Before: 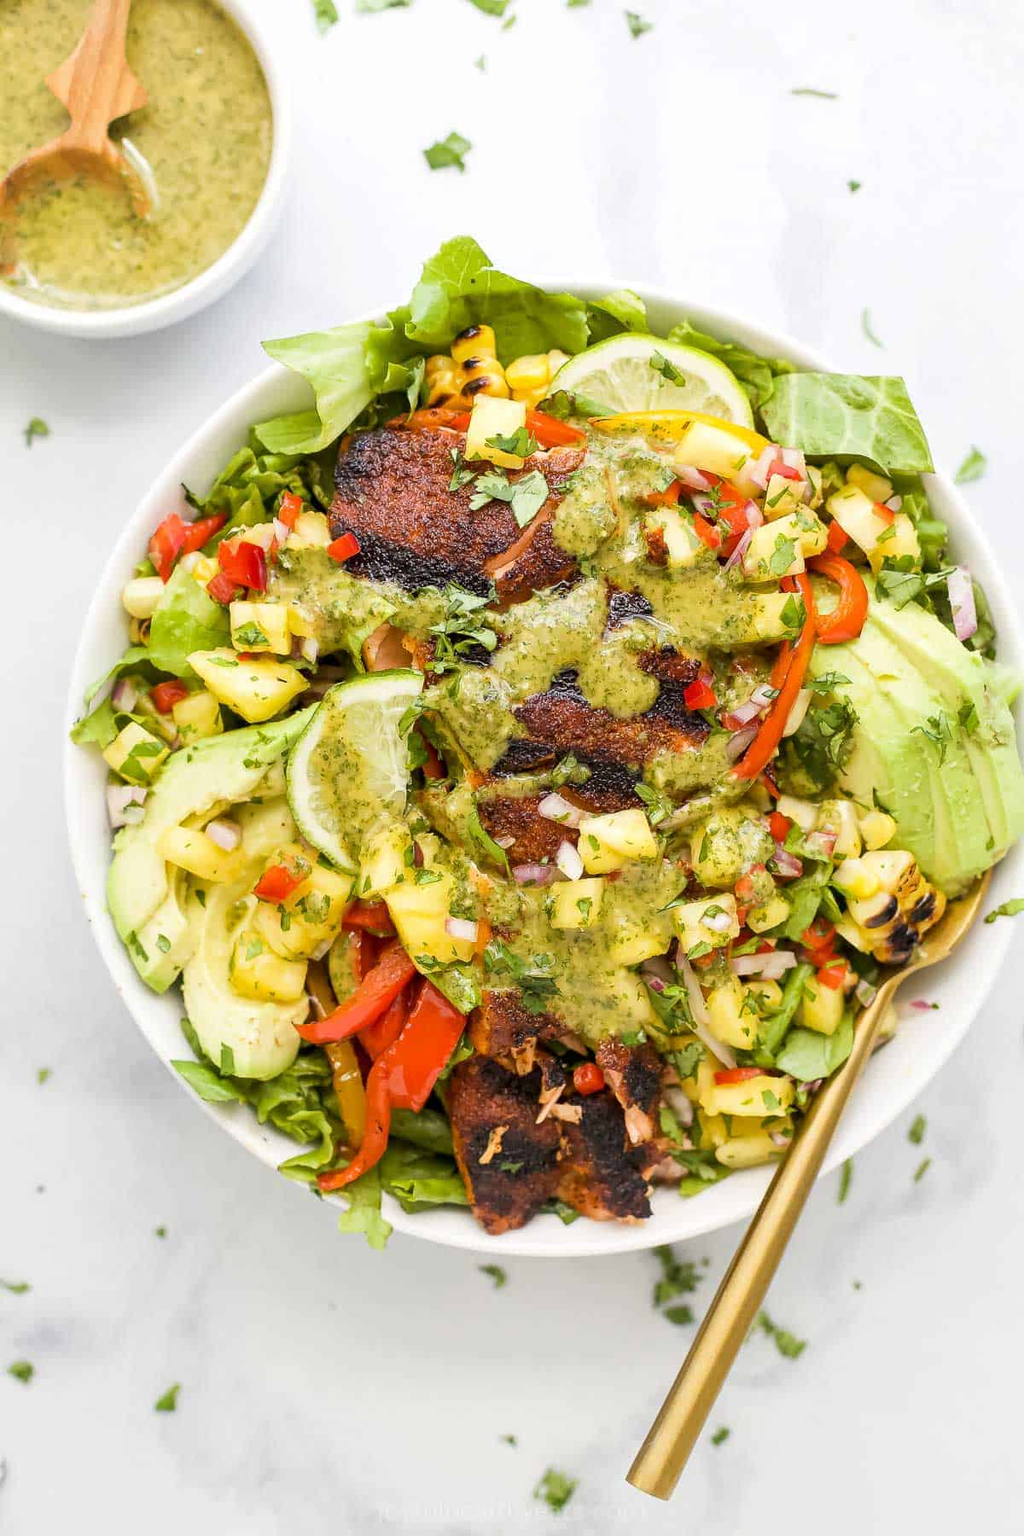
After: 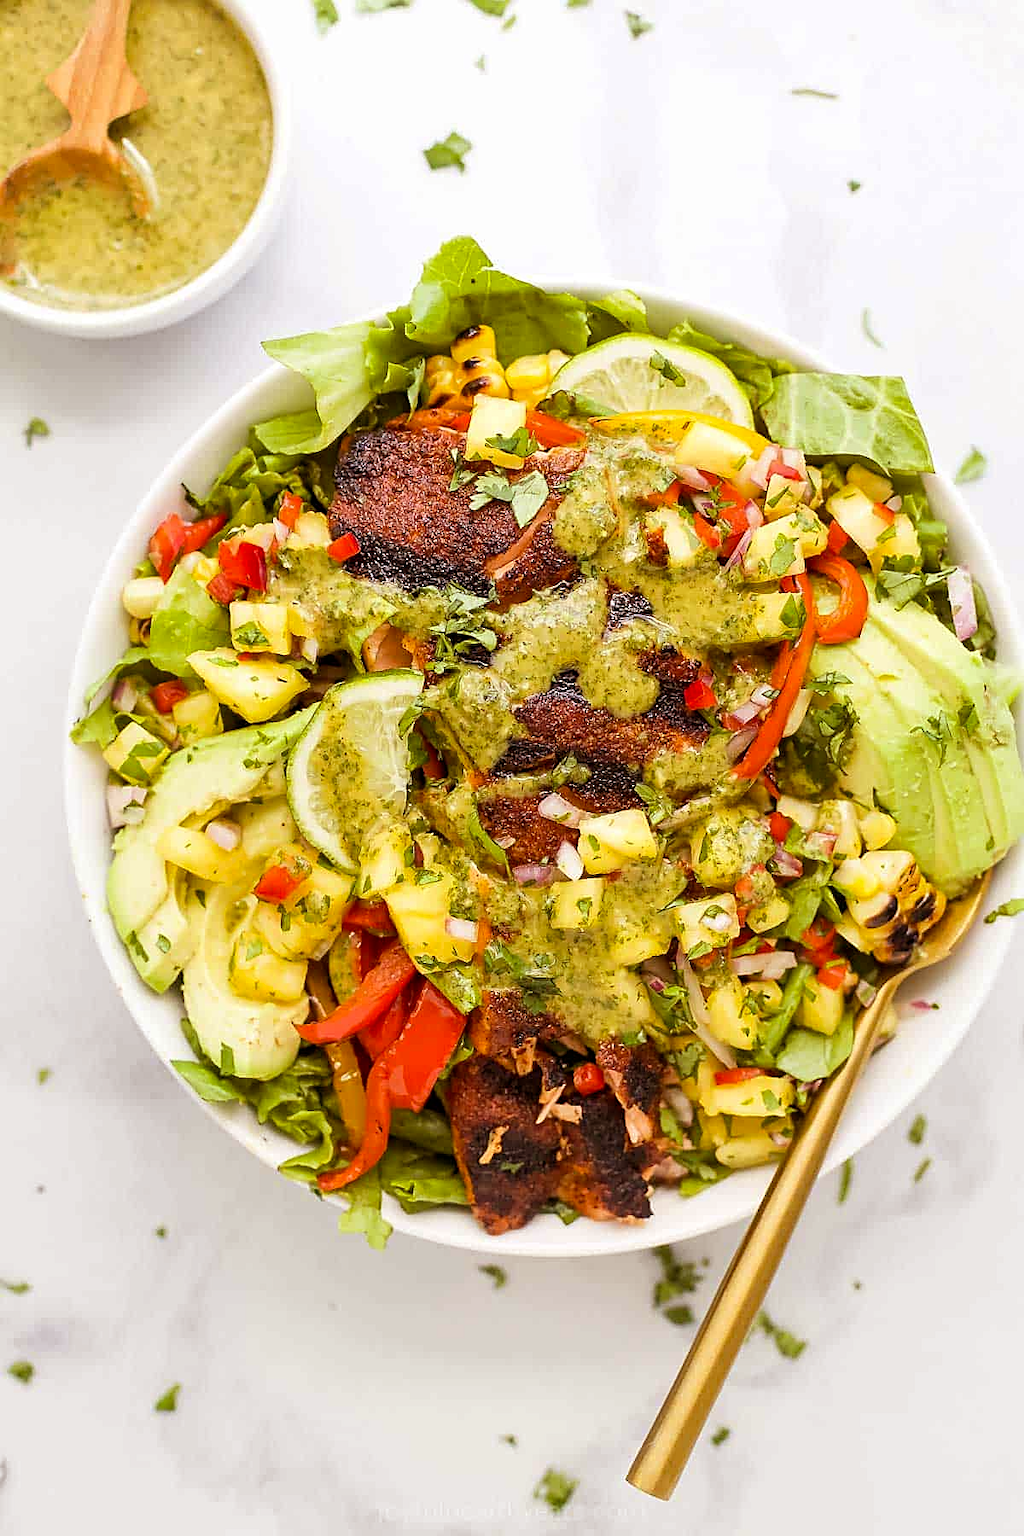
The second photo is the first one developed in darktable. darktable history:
rgb levels: mode RGB, independent channels, levels [[0, 0.5, 1], [0, 0.521, 1], [0, 0.536, 1]]
sharpen: on, module defaults
